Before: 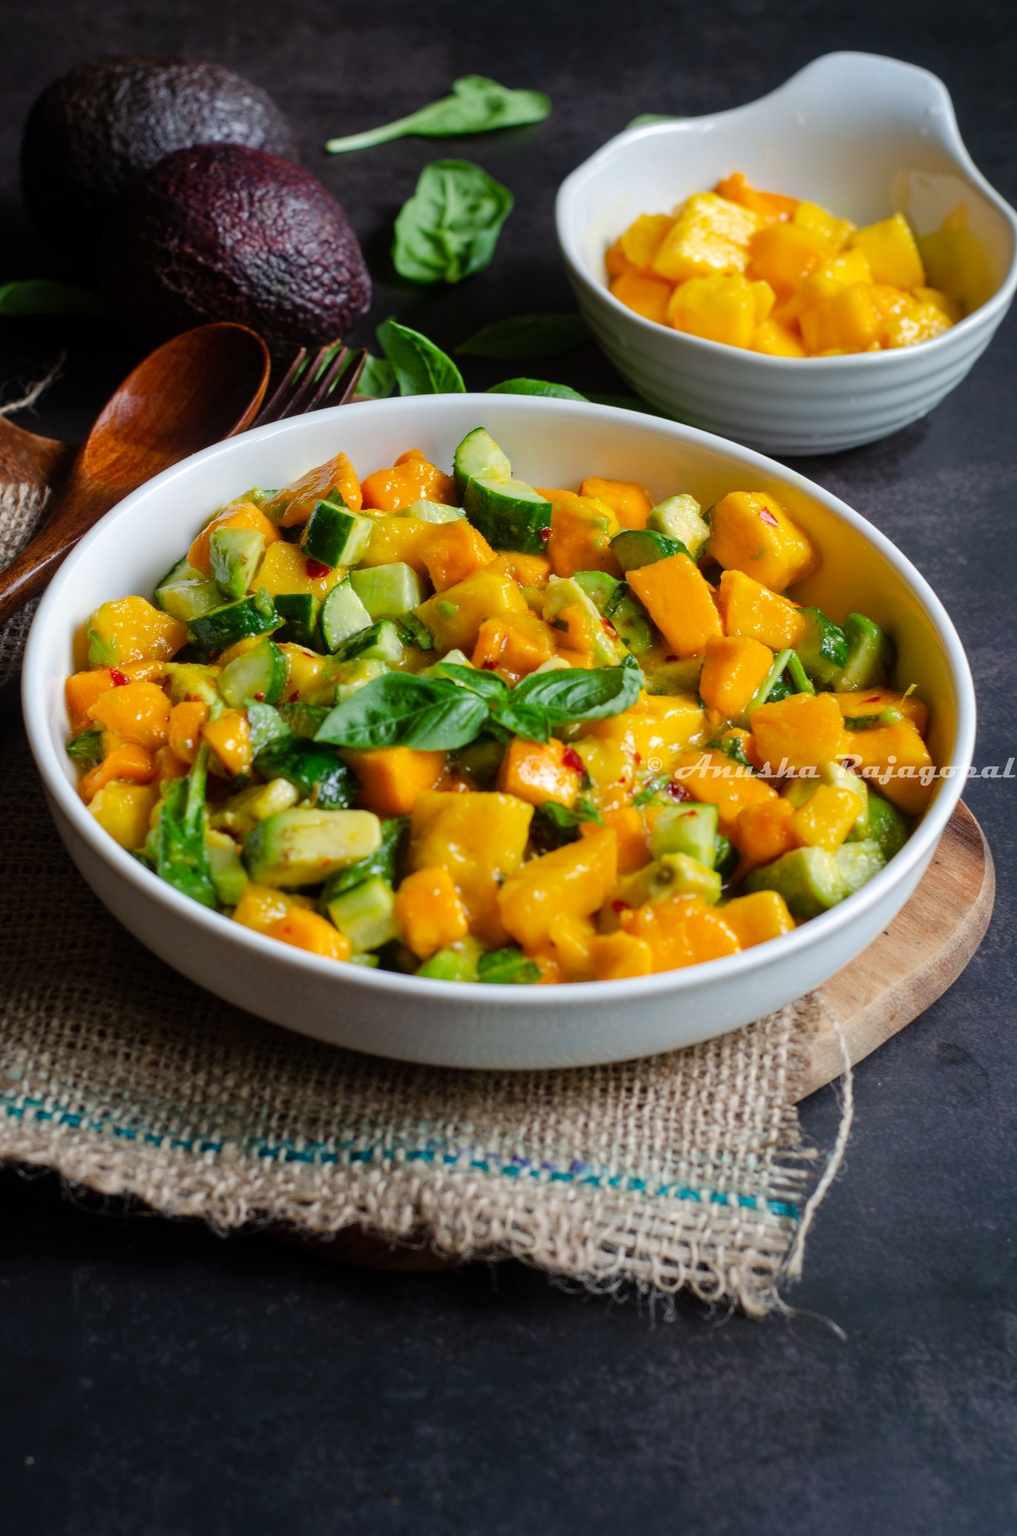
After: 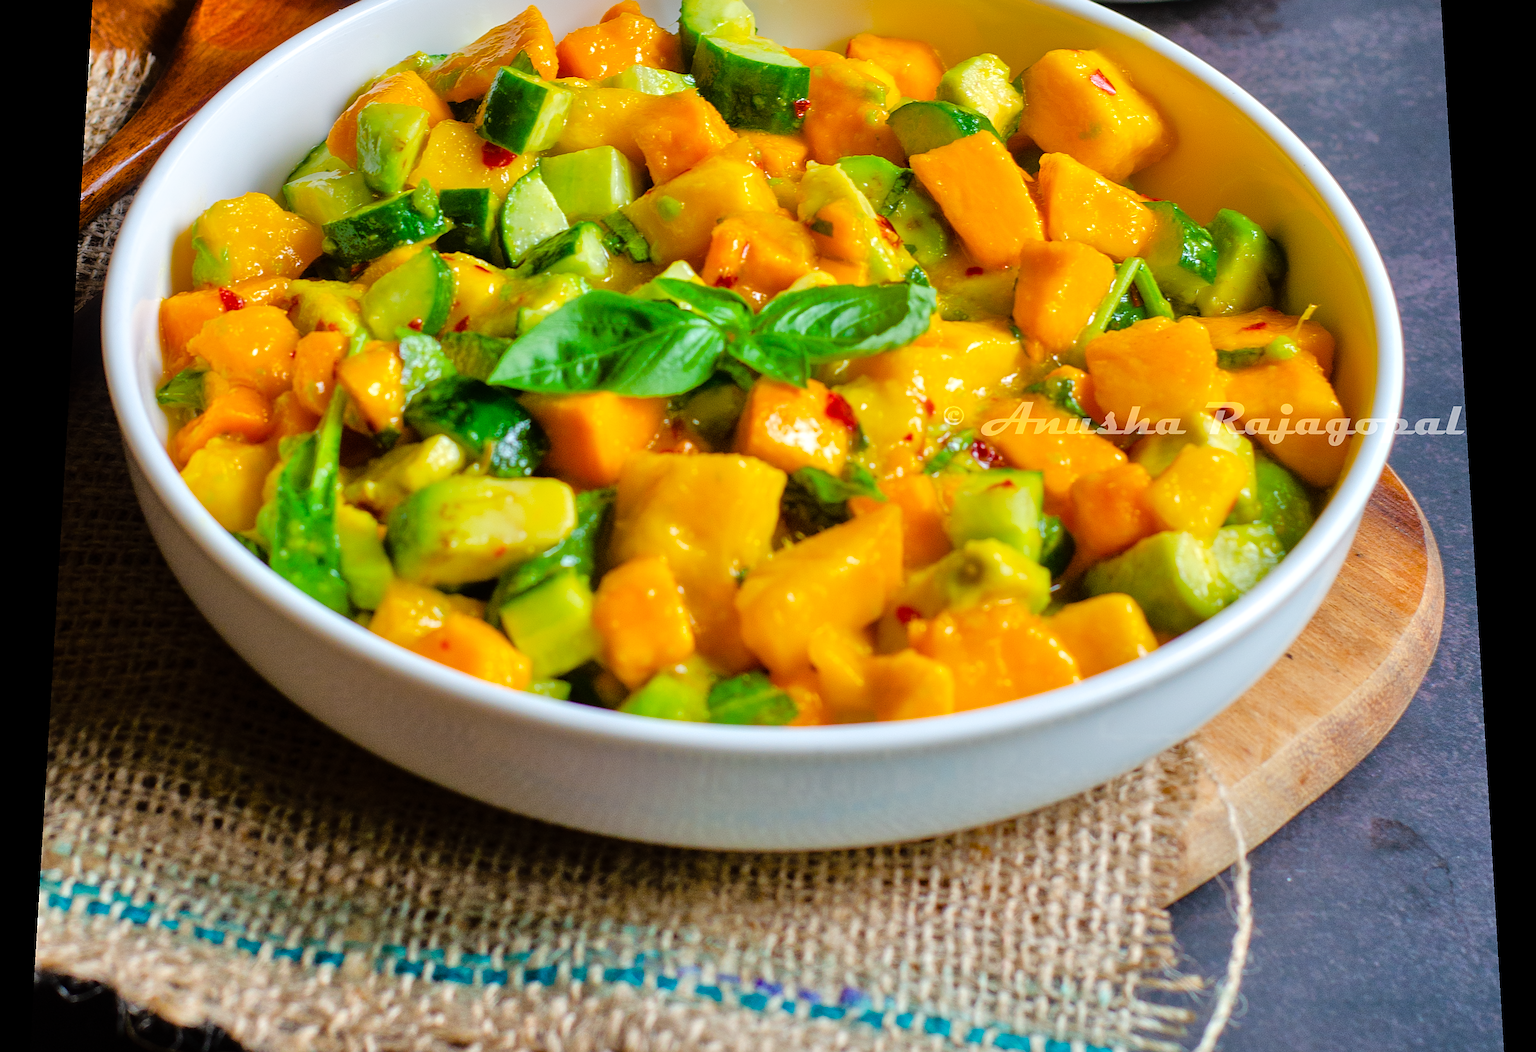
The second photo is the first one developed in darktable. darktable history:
sharpen: on, module defaults
crop and rotate: top 26.056%, bottom 25.543%
color balance rgb: linear chroma grading › global chroma 15%, perceptual saturation grading › global saturation 30%
tone equalizer: -7 EV 0.15 EV, -6 EV 0.6 EV, -5 EV 1.15 EV, -4 EV 1.33 EV, -3 EV 1.15 EV, -2 EV 0.6 EV, -1 EV 0.15 EV, mask exposure compensation -0.5 EV
rotate and perspective: rotation 0.128°, lens shift (vertical) -0.181, lens shift (horizontal) -0.044, shear 0.001, automatic cropping off
